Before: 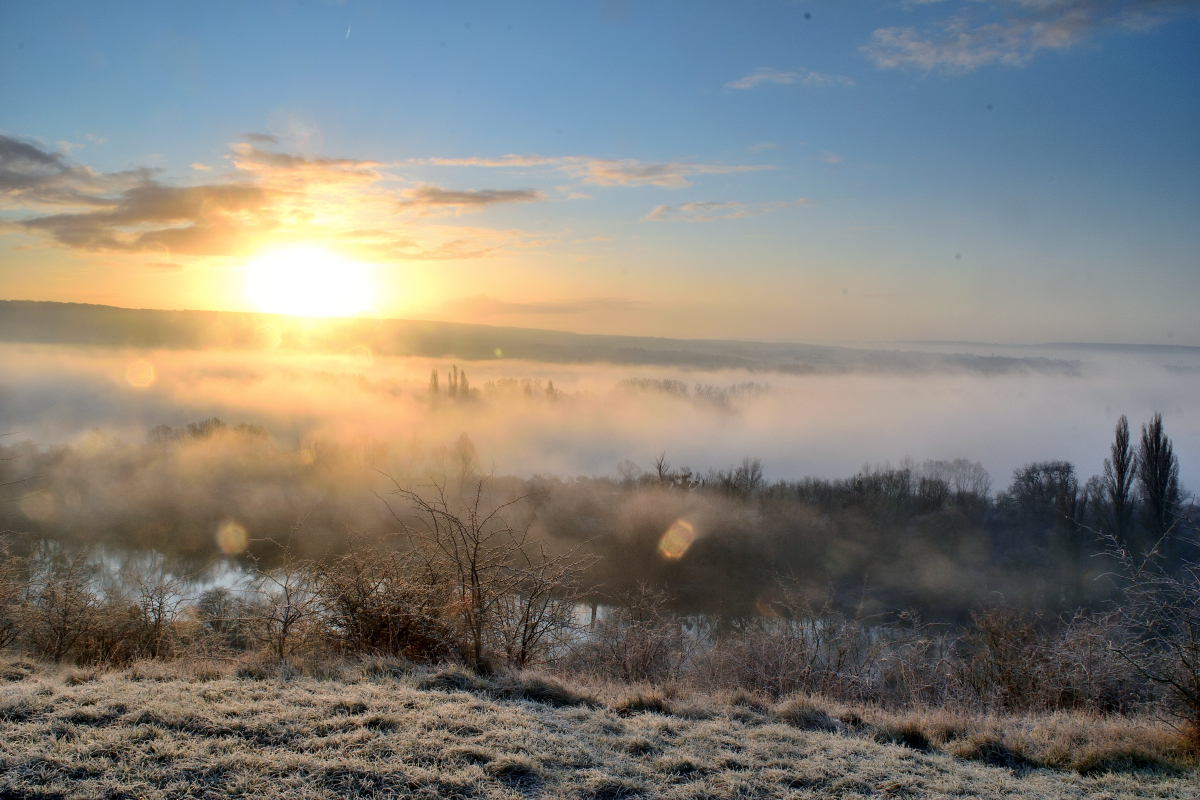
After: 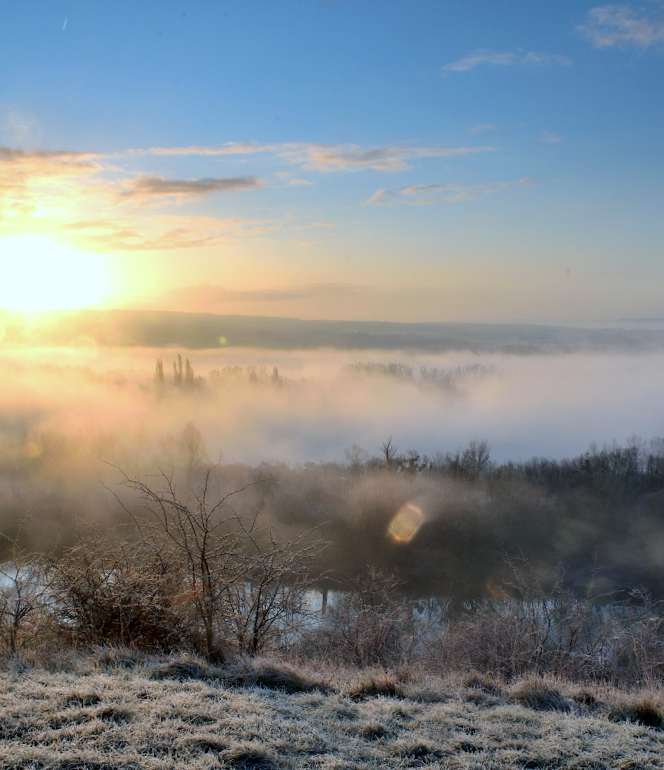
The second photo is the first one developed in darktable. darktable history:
crop and rotate: left 22.516%, right 21.234%
color calibration: illuminant custom, x 0.368, y 0.373, temperature 4330.32 K
rotate and perspective: rotation -1.42°, crop left 0.016, crop right 0.984, crop top 0.035, crop bottom 0.965
